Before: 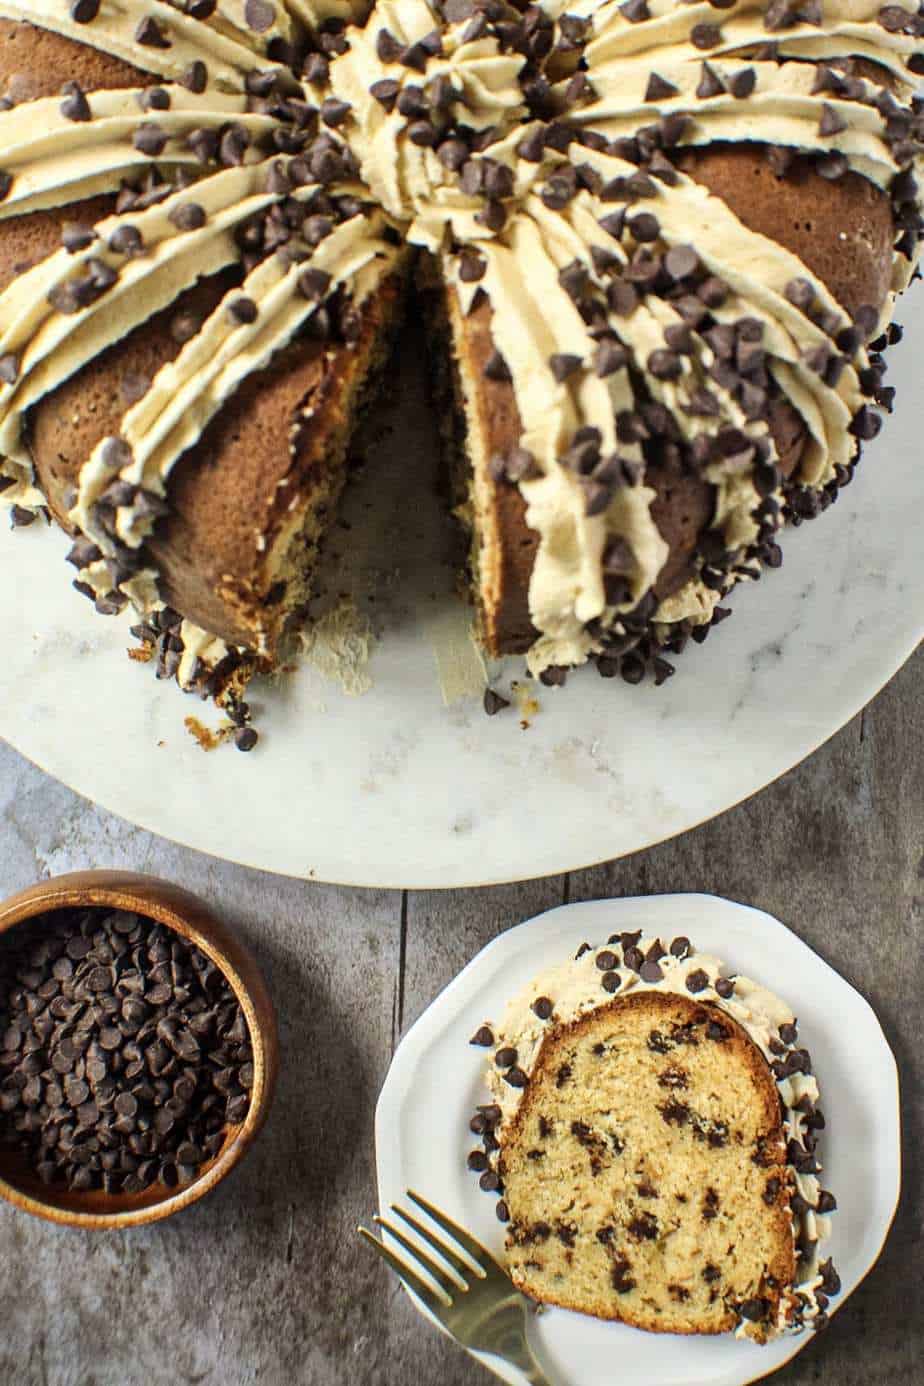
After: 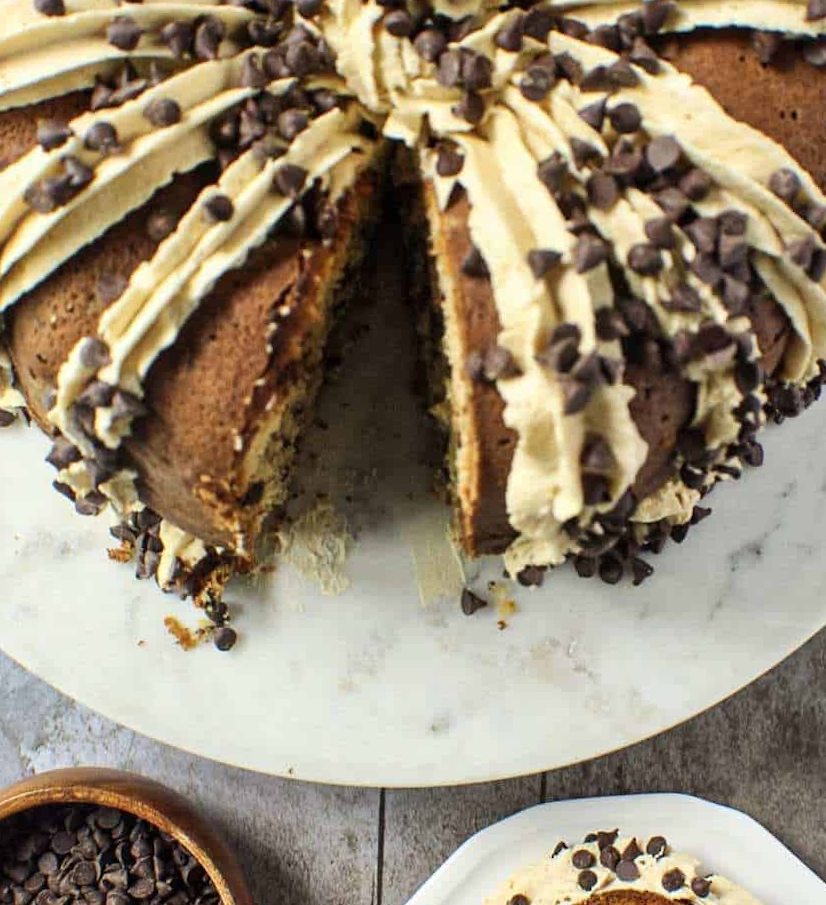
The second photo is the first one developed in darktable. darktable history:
rotate and perspective: lens shift (vertical) 0.048, lens shift (horizontal) -0.024, automatic cropping off
crop: left 3.015%, top 8.969%, right 9.647%, bottom 26.457%
